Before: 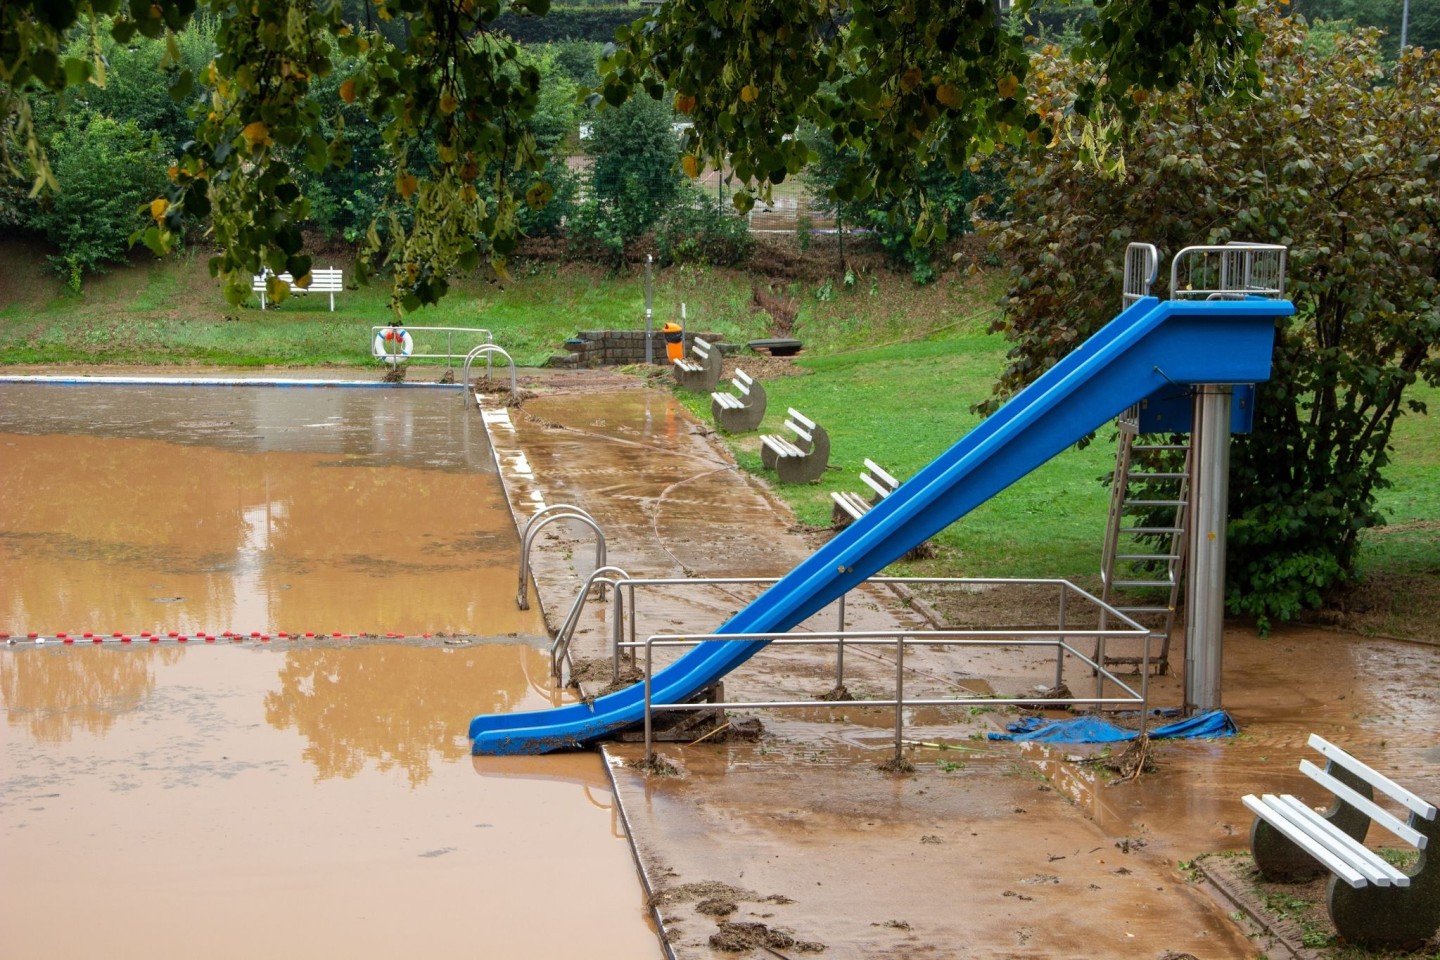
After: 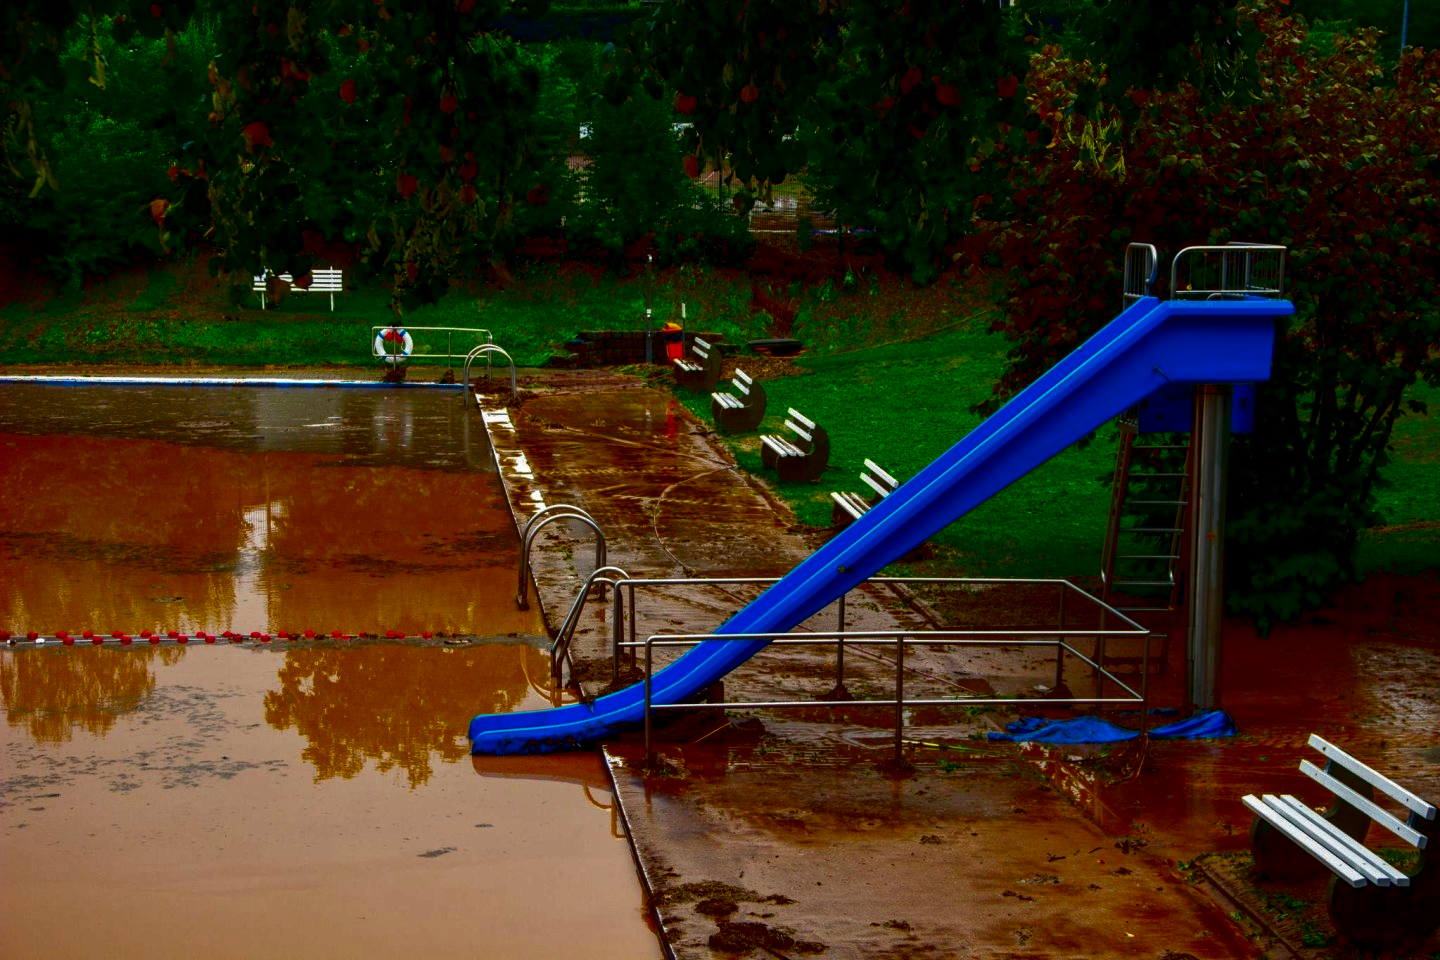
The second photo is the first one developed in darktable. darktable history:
tone equalizer: on, module defaults
white balance: emerald 1
local contrast: on, module defaults
contrast brightness saturation: brightness -1, saturation 1
